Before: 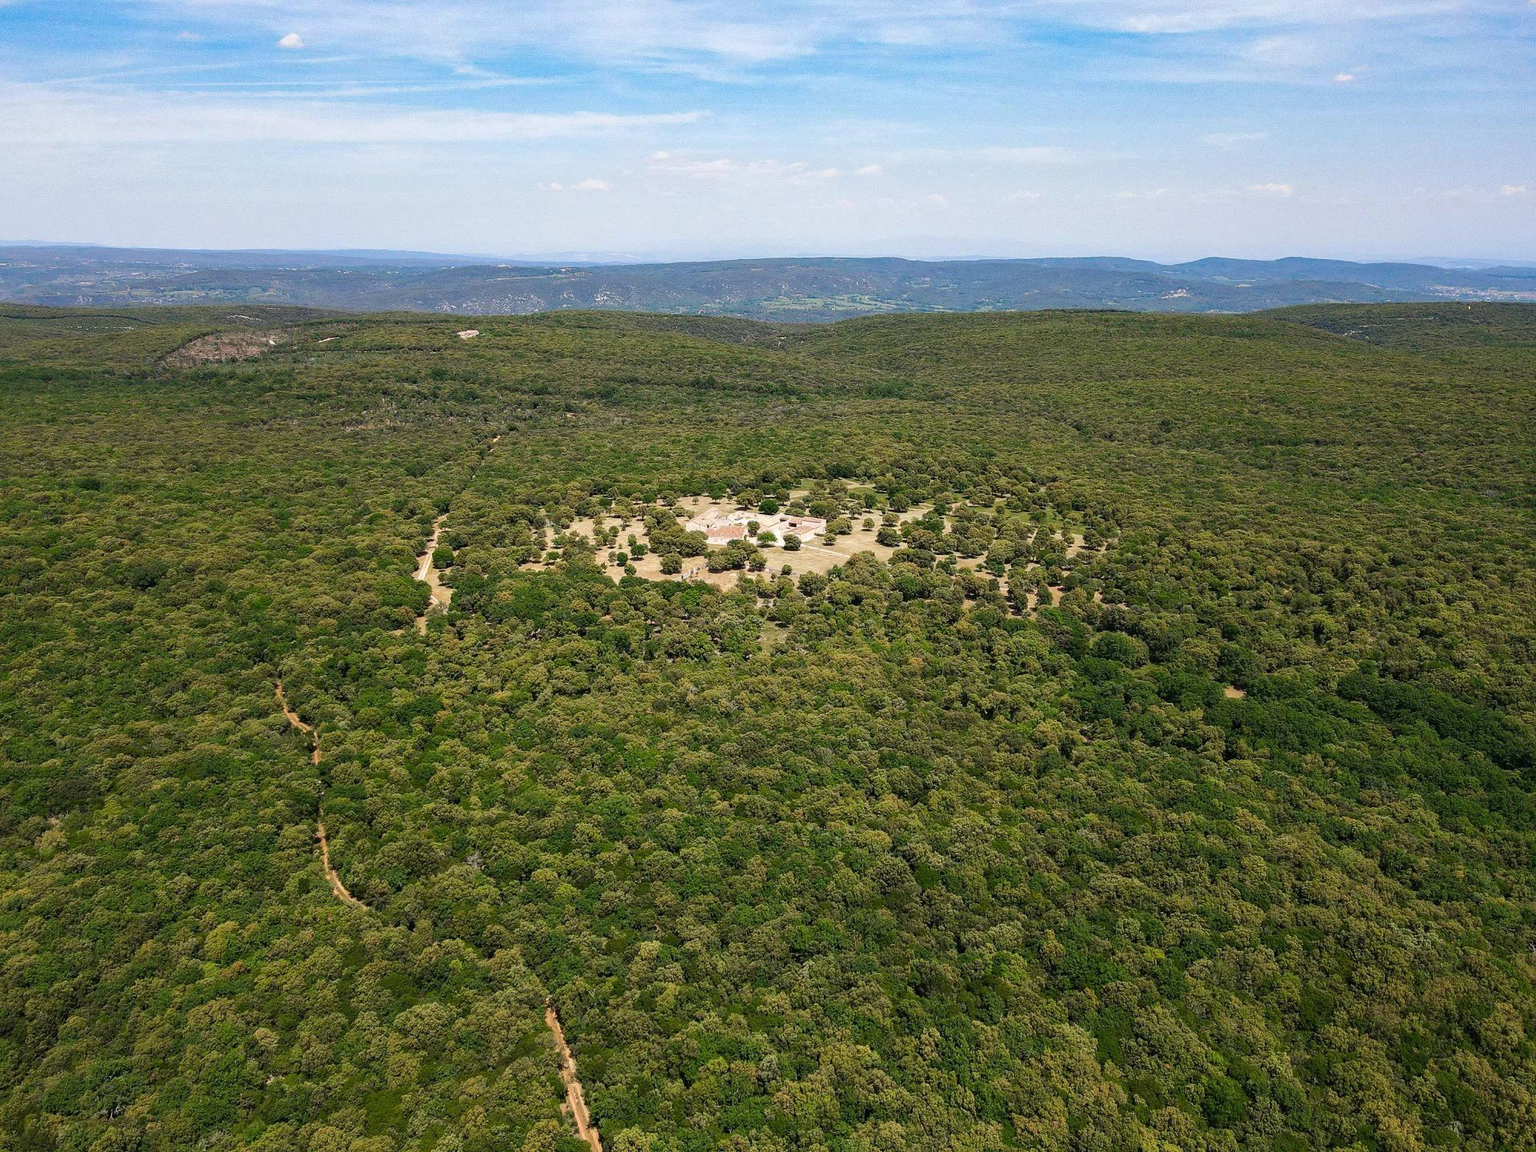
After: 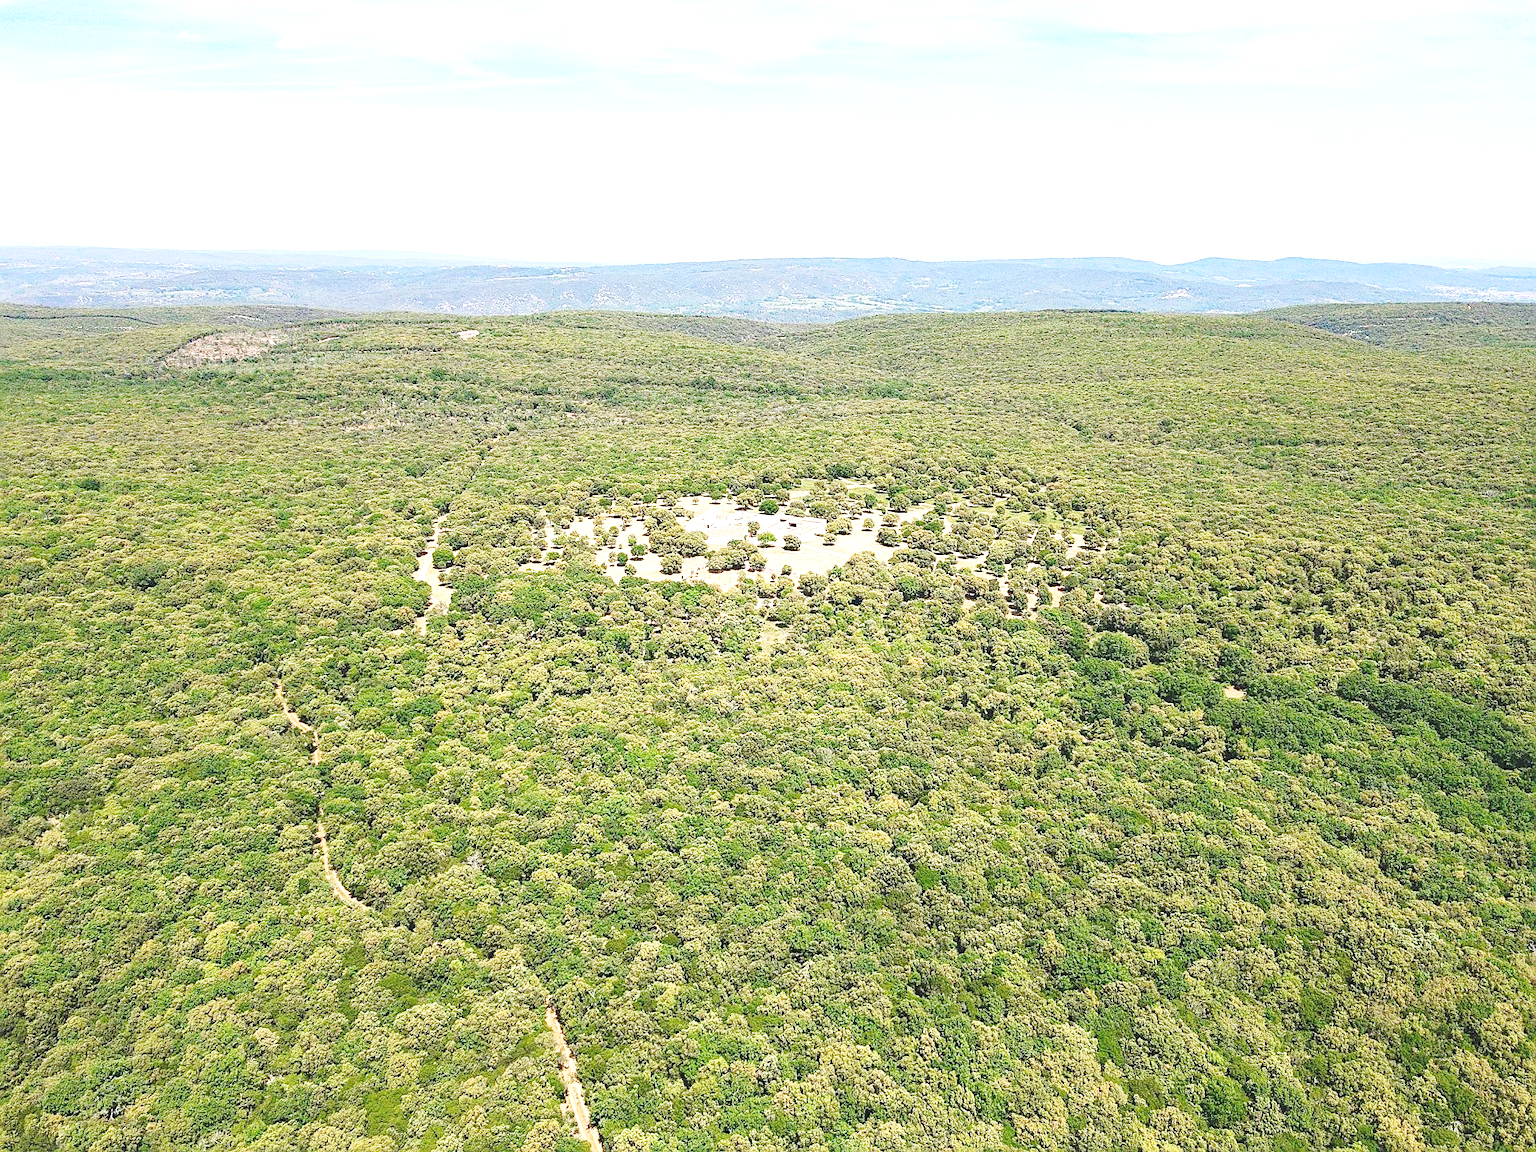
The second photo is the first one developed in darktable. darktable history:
exposure: black level correction -0.002, exposure 1.113 EV, compensate highlight preservation false
sharpen: on, module defaults
base curve: curves: ch0 [(0, 0.007) (0.028, 0.063) (0.121, 0.311) (0.46, 0.743) (0.859, 0.957) (1, 1)], preserve colors none
